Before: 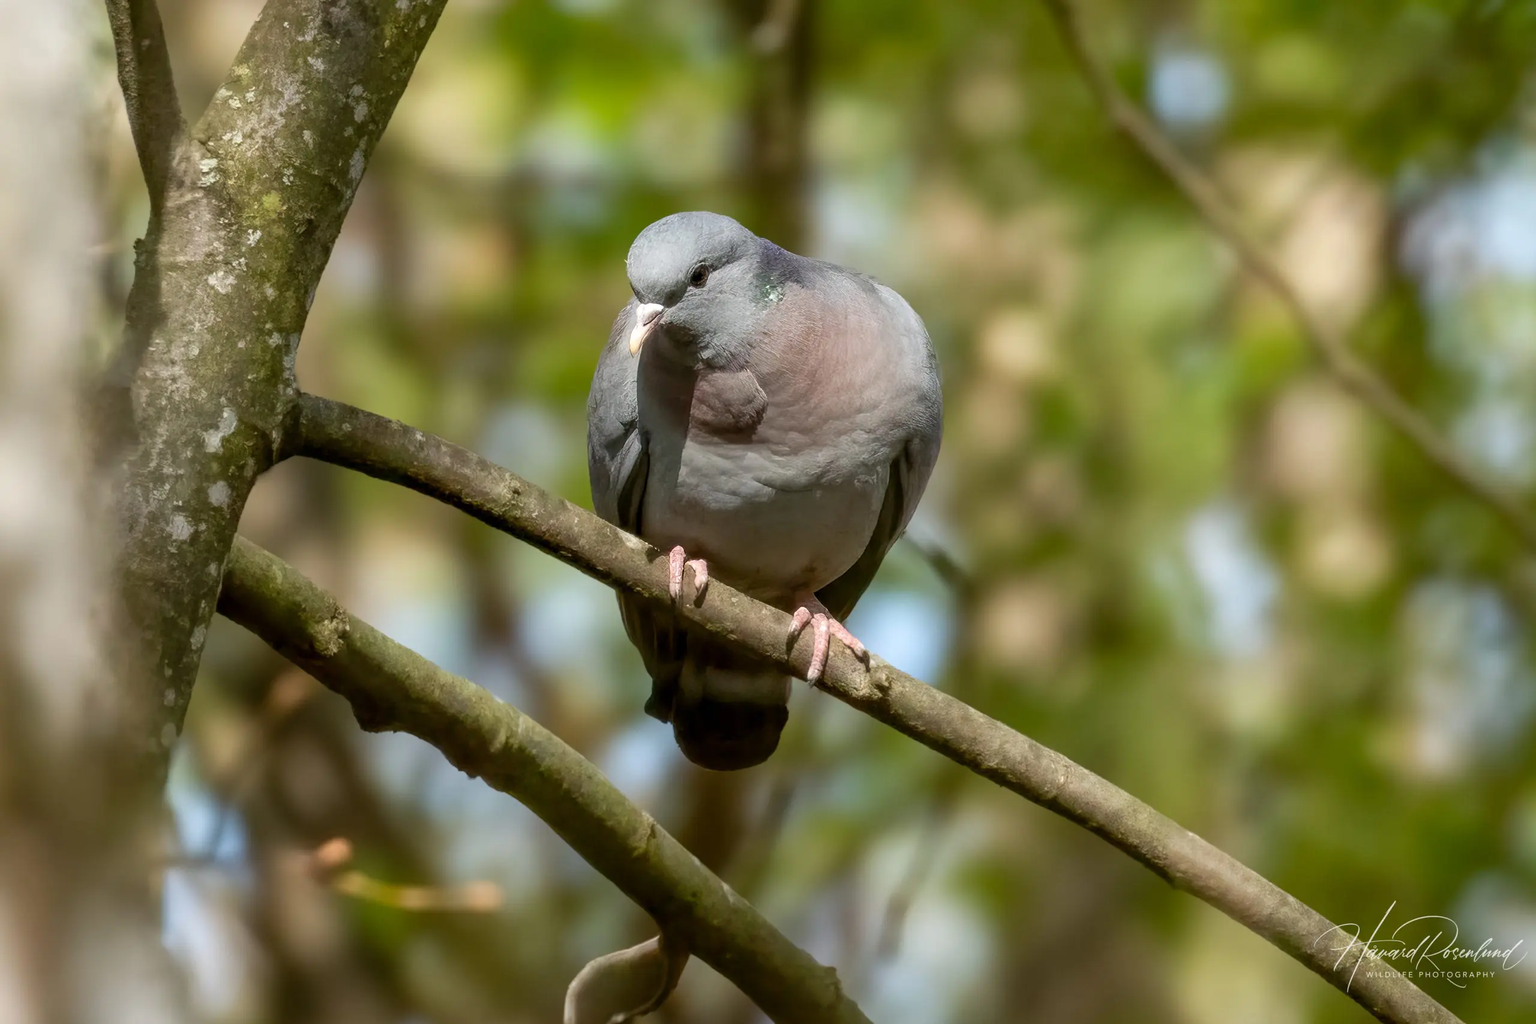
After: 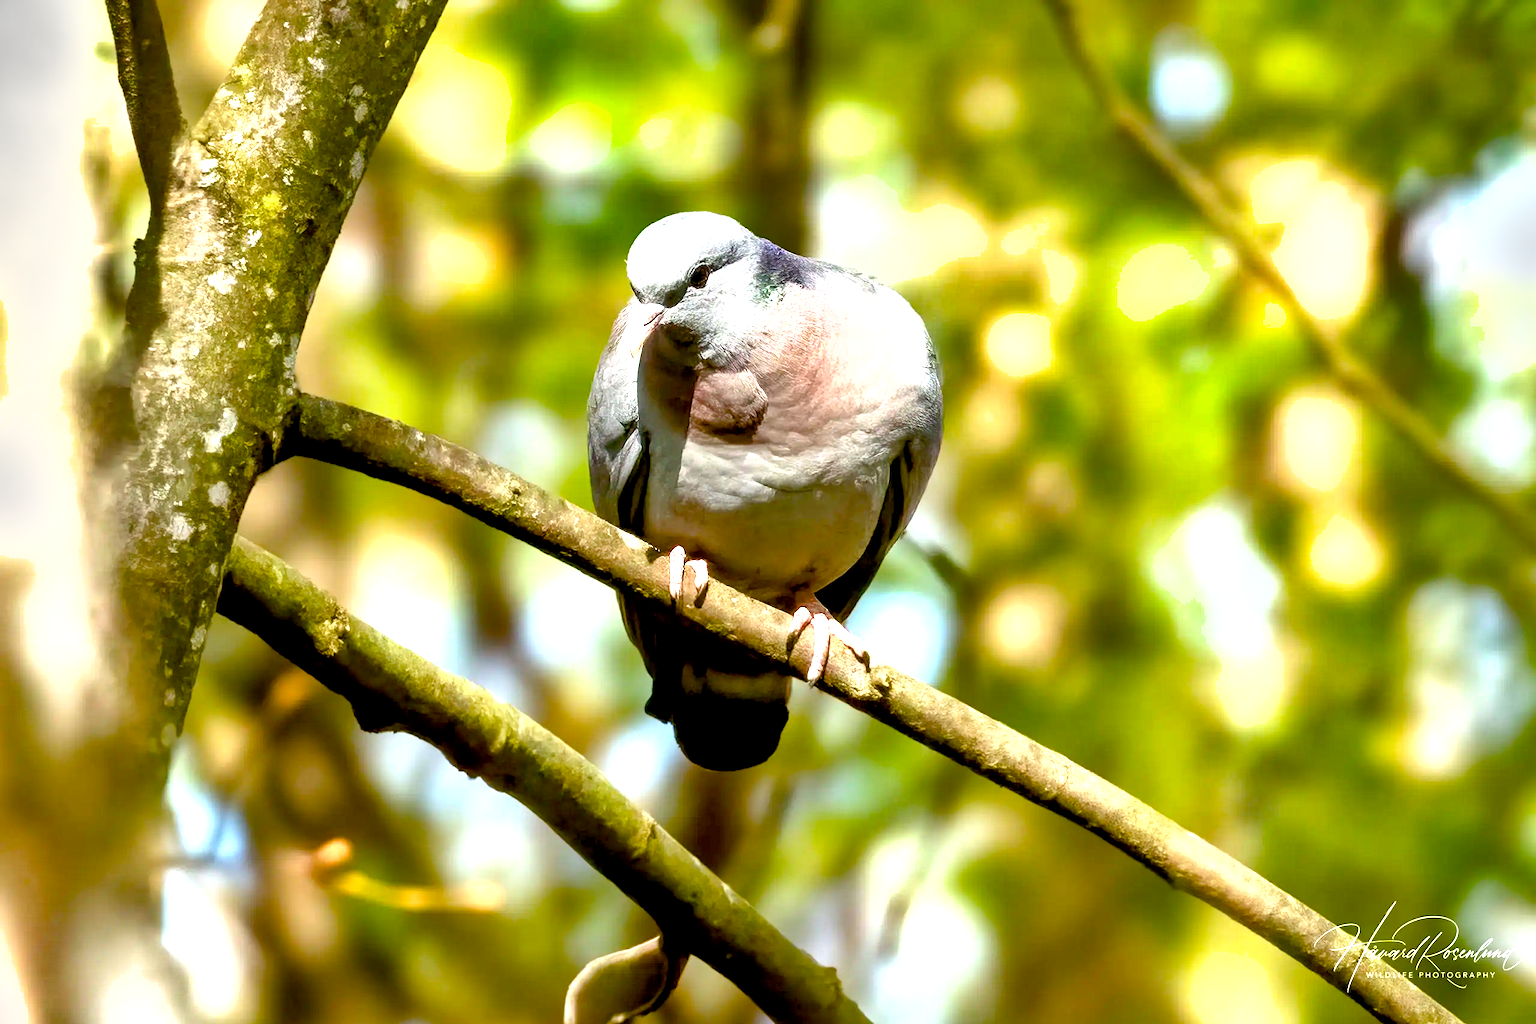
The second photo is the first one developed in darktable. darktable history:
color balance rgb: perceptual saturation grading › global saturation 35.112%, perceptual saturation grading › highlights -25.777%, perceptual saturation grading › shadows 49.677%, perceptual brilliance grading › global brilliance 12.614%, global vibrance 20%
exposure: black level correction 0.011, exposure 1.084 EV, compensate exposure bias true, compensate highlight preservation false
shadows and highlights: soften with gaussian
